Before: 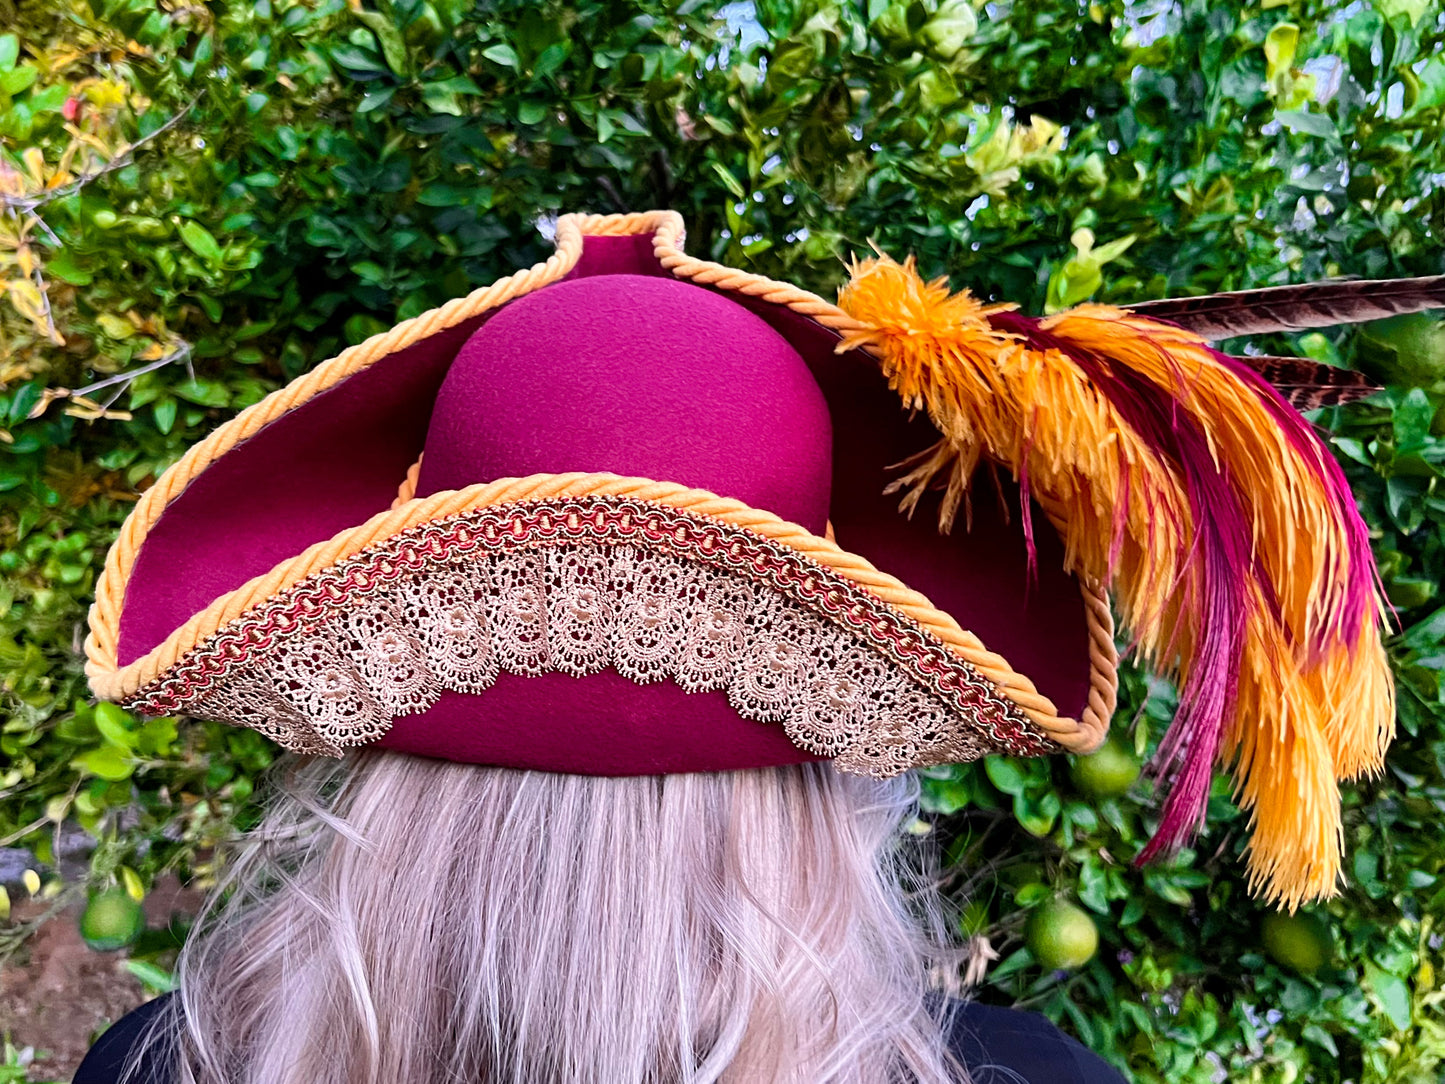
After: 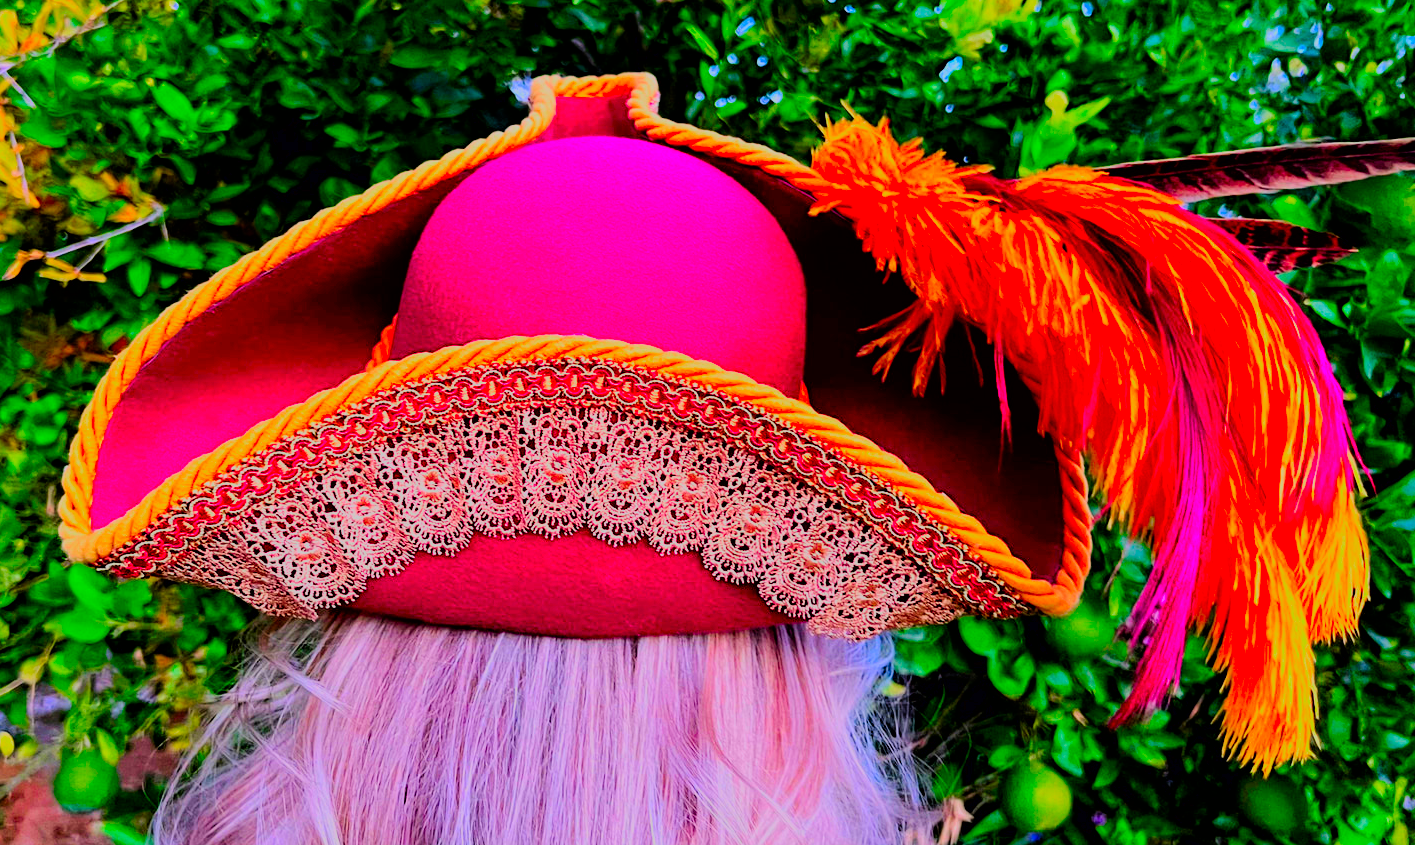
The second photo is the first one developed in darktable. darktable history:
crop and rotate: left 1.814%, top 12.818%, right 0.25%, bottom 9.225%
color correction: saturation 3
filmic rgb: black relative exposure -6.15 EV, white relative exposure 6.96 EV, hardness 2.23, color science v6 (2022)
